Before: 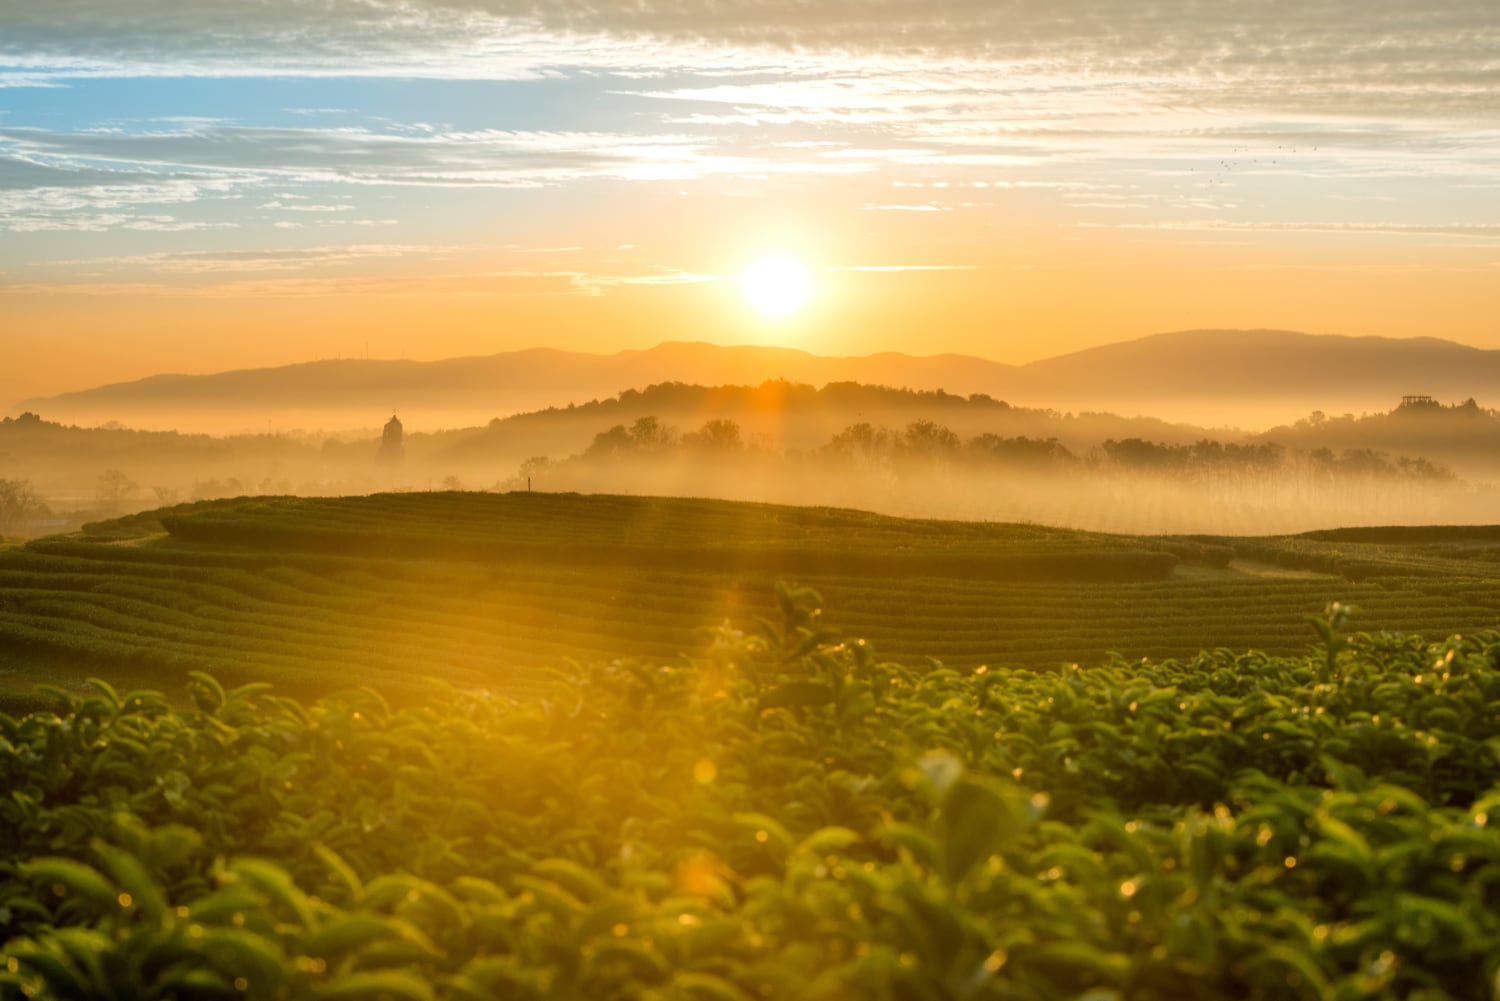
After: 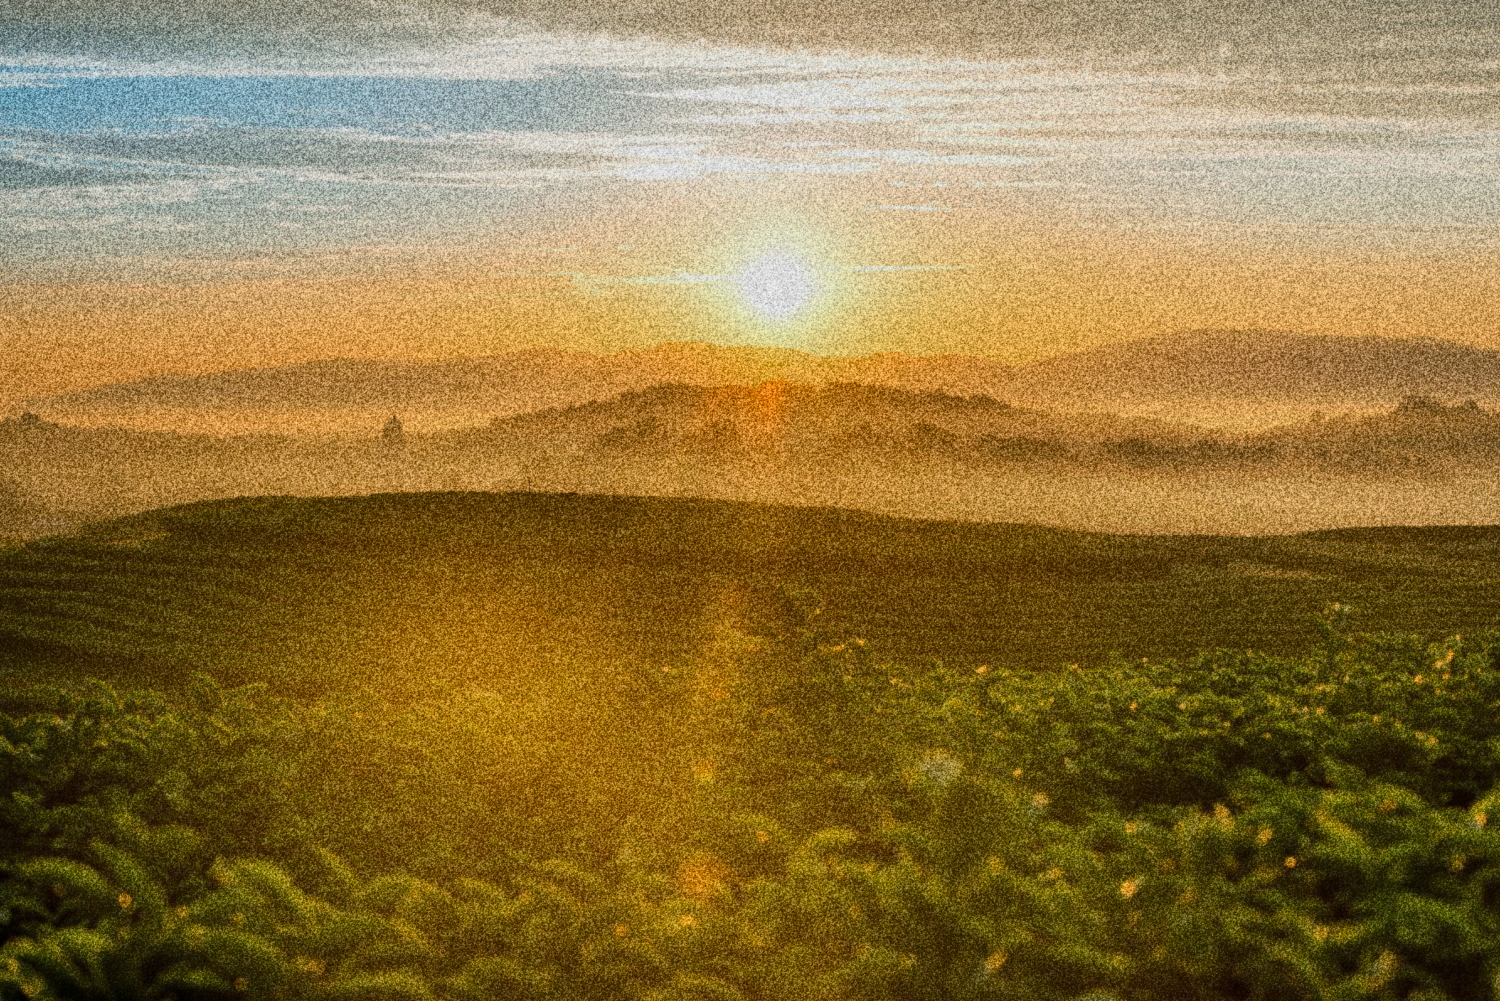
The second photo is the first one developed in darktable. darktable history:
exposure: exposure -0.492 EV, compensate highlight preservation false
grain: coarseness 30.02 ISO, strength 100%
